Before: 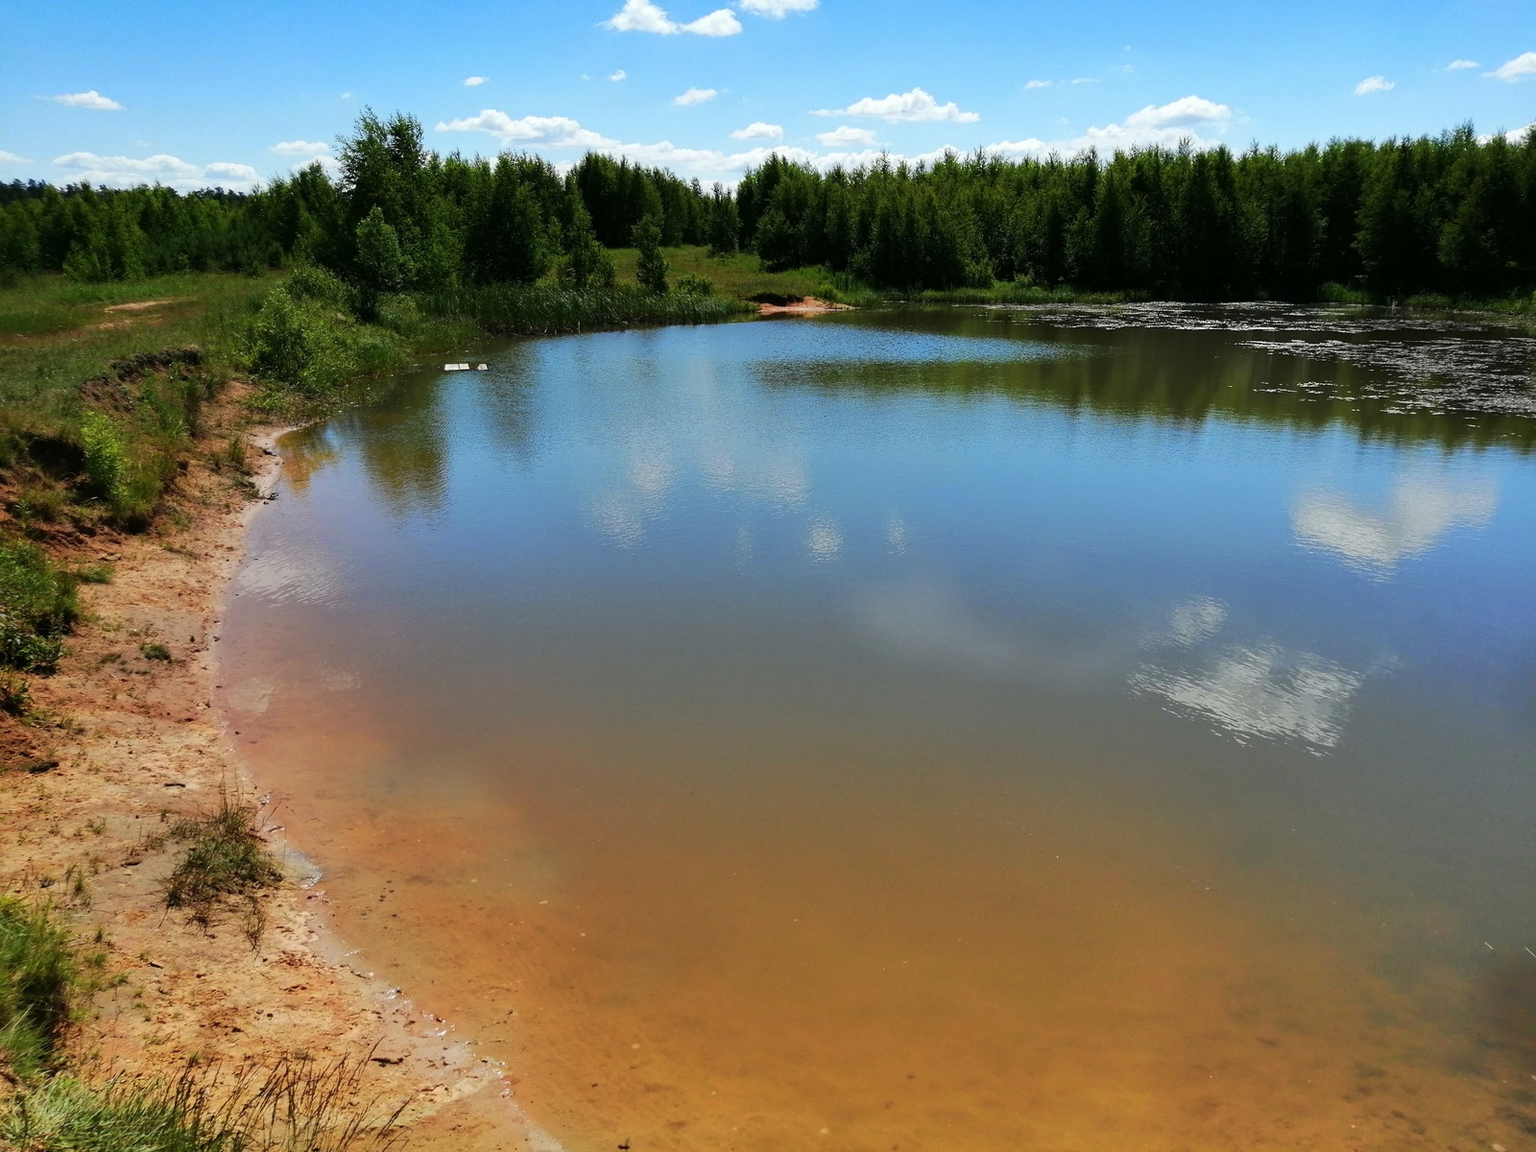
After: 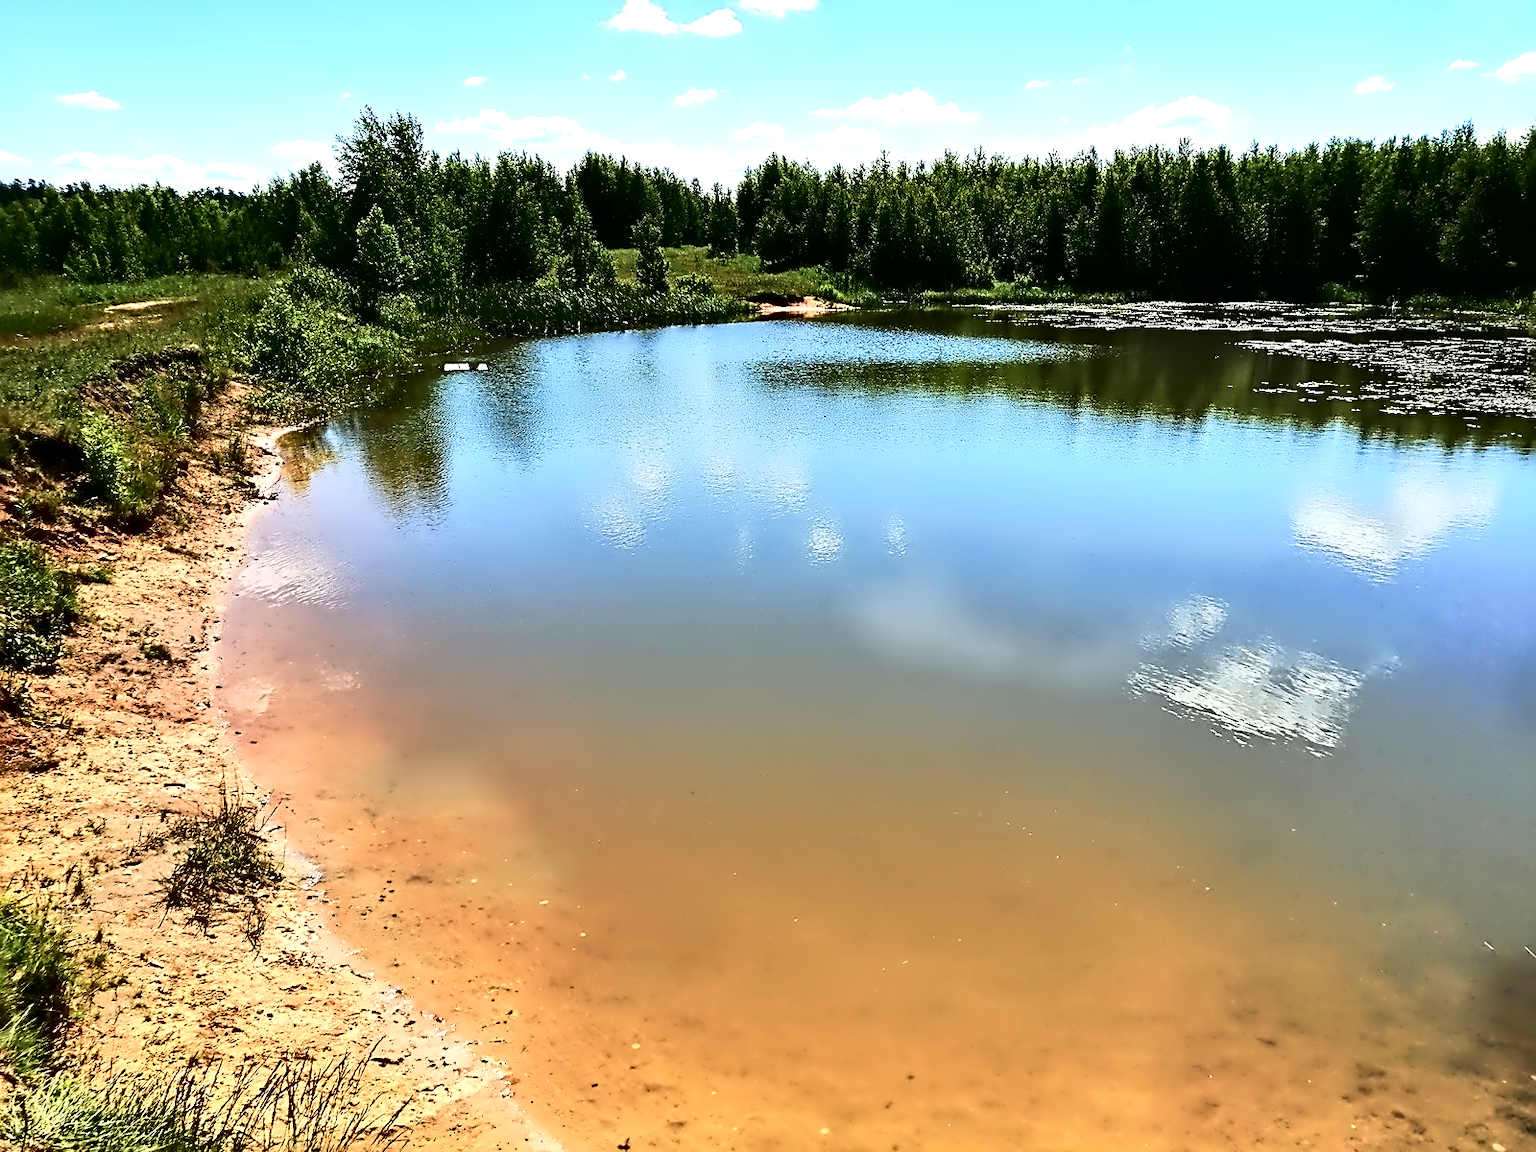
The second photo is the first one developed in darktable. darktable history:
contrast brightness saturation: contrast 0.281
sharpen: radius 2.578, amount 0.68
contrast equalizer: octaves 7, y [[0.5, 0.542, 0.583, 0.625, 0.667, 0.708], [0.5 ×6], [0.5 ×6], [0, 0.033, 0.067, 0.1, 0.133, 0.167], [0, 0.05, 0.1, 0.15, 0.2, 0.25]]
velvia: on, module defaults
exposure: black level correction 0, exposure 0.703 EV, compensate highlight preservation false
